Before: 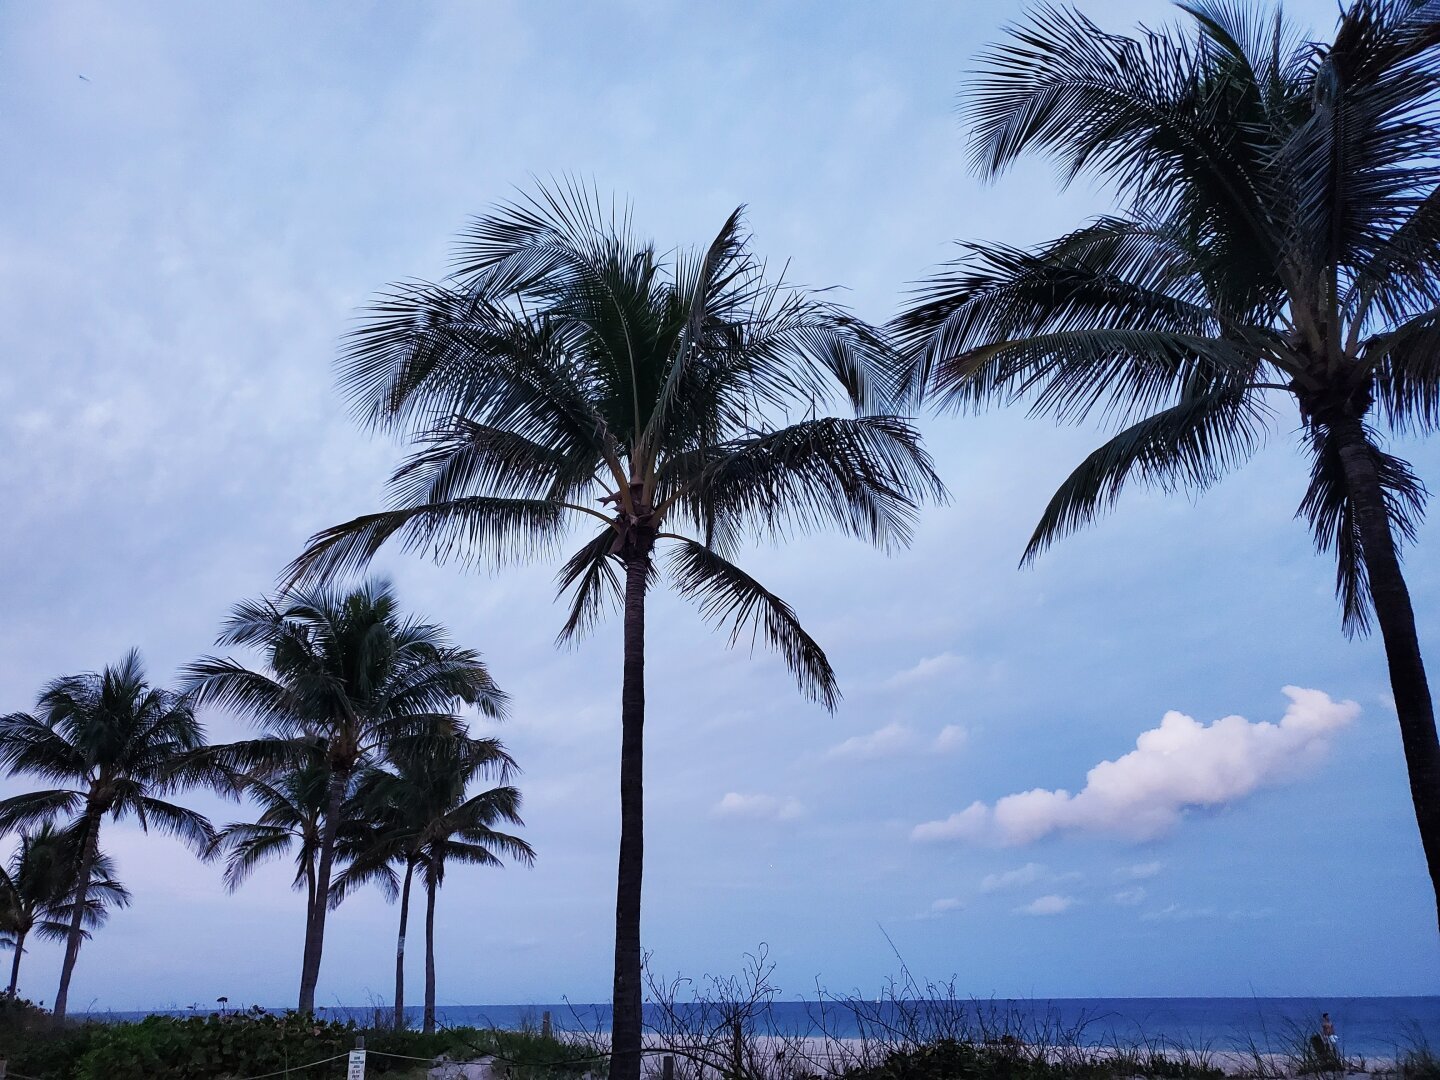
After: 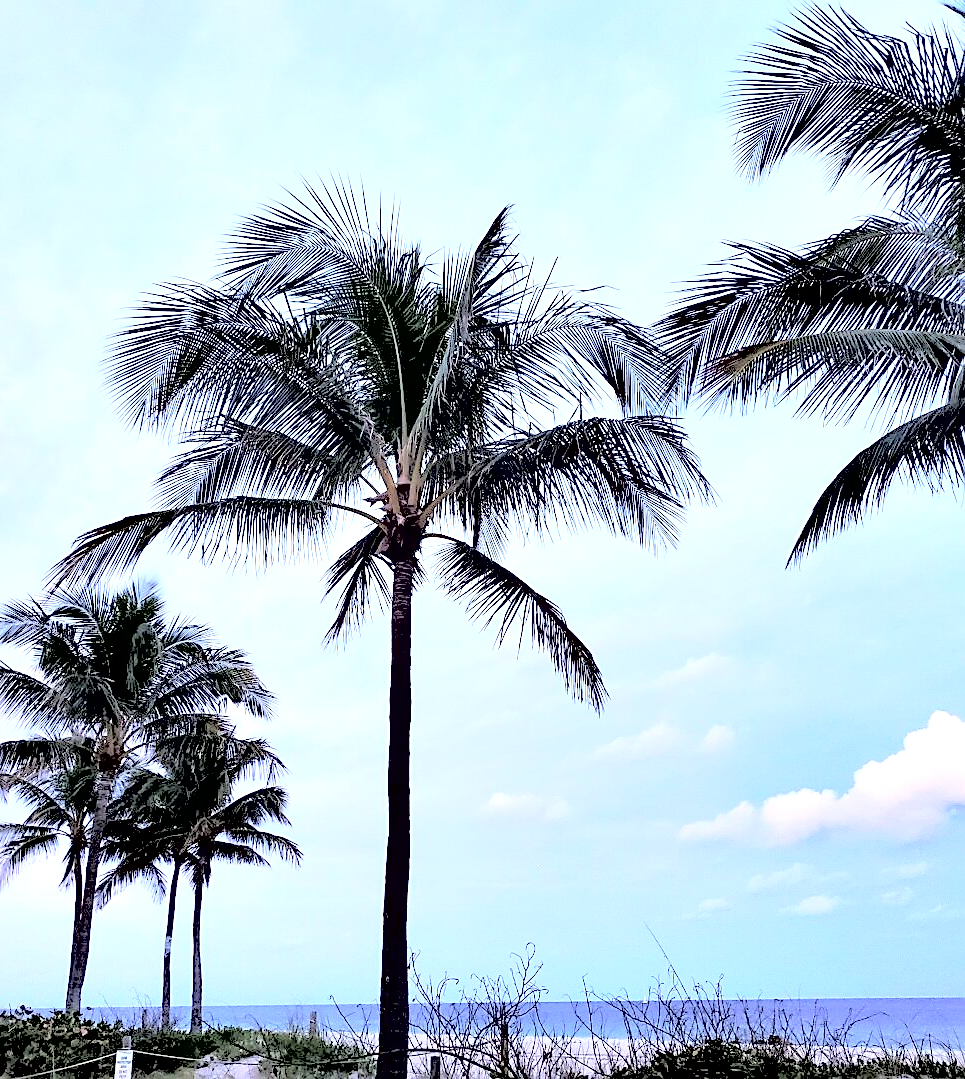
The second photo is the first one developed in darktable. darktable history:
sharpen: on, module defaults
exposure: exposure 0.571 EV, compensate highlight preservation false
contrast equalizer: octaves 7, y [[0.6 ×6], [0.55 ×6], [0 ×6], [0 ×6], [0 ×6]]
crop and rotate: left 16.232%, right 16.704%
contrast brightness saturation: brightness 0.994
